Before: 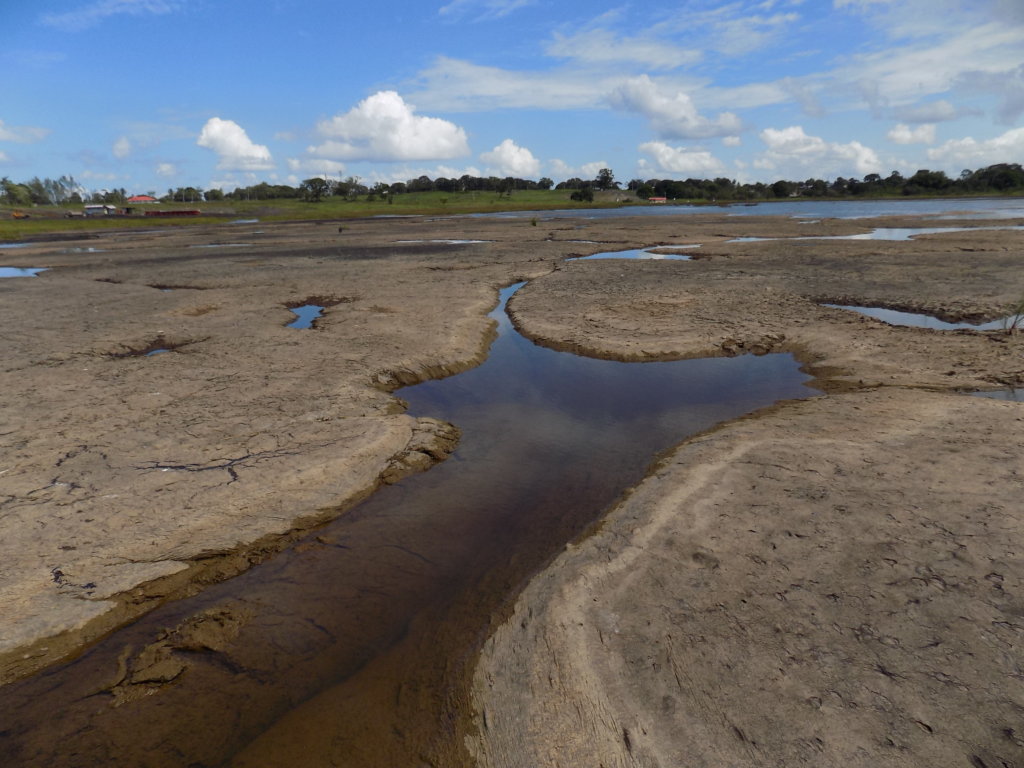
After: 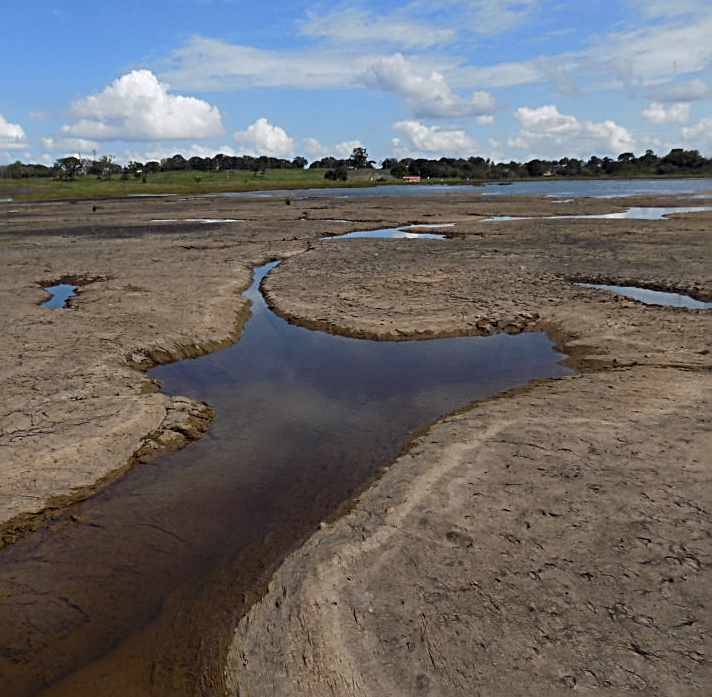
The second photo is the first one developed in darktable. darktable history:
crop and rotate: left 24.034%, top 2.838%, right 6.406%, bottom 6.299%
sharpen: radius 3.025, amount 0.757
